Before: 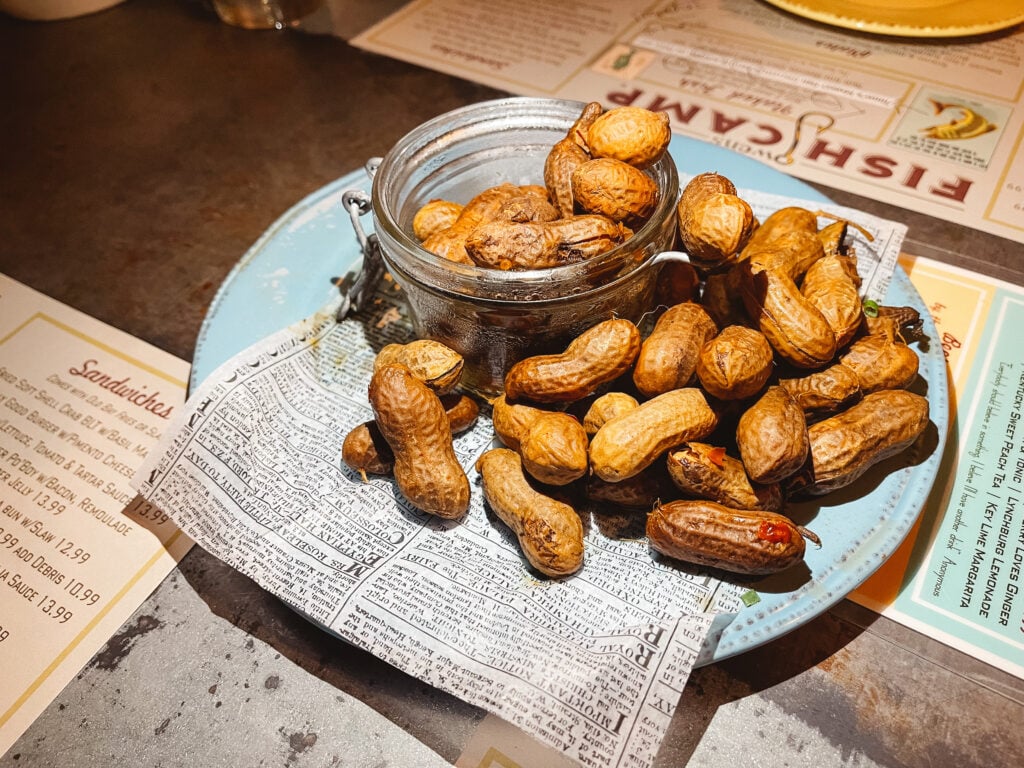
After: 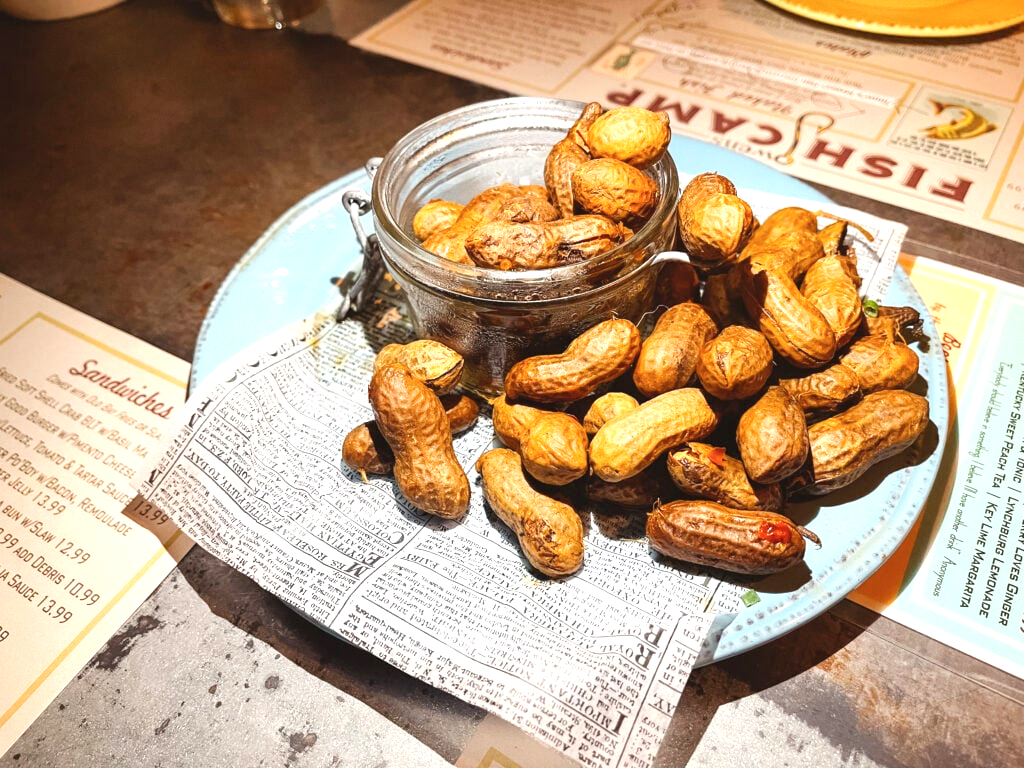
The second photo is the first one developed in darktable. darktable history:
color balance rgb: on, module defaults
exposure: exposure 0.6 EV, compensate highlight preservation false
